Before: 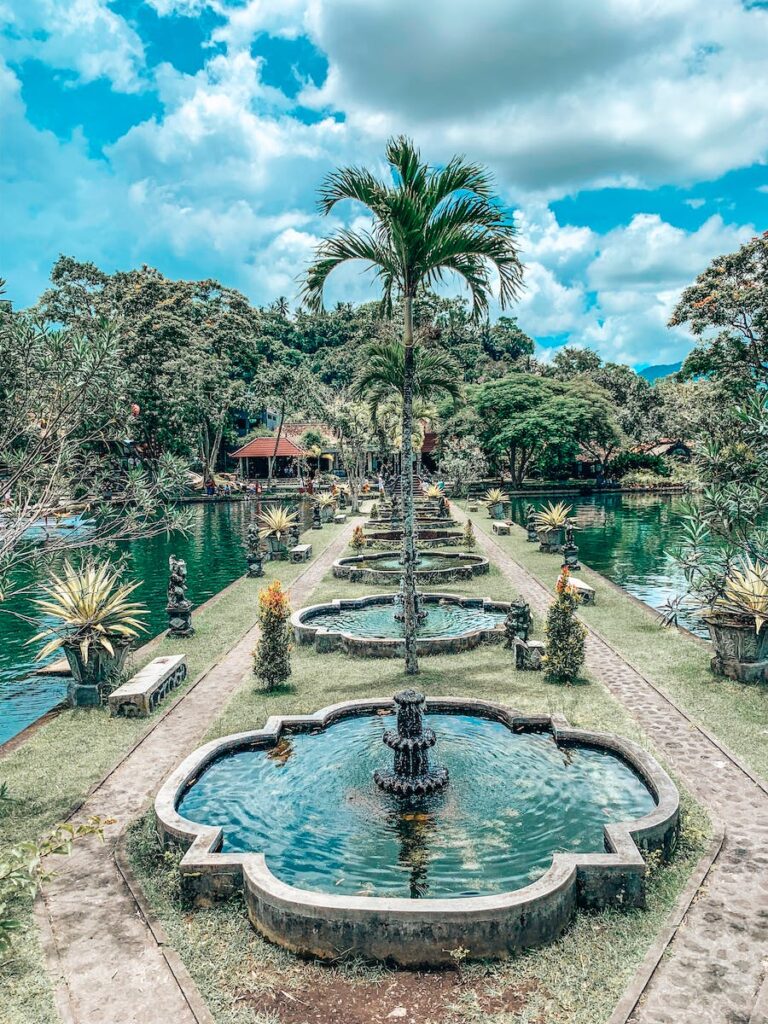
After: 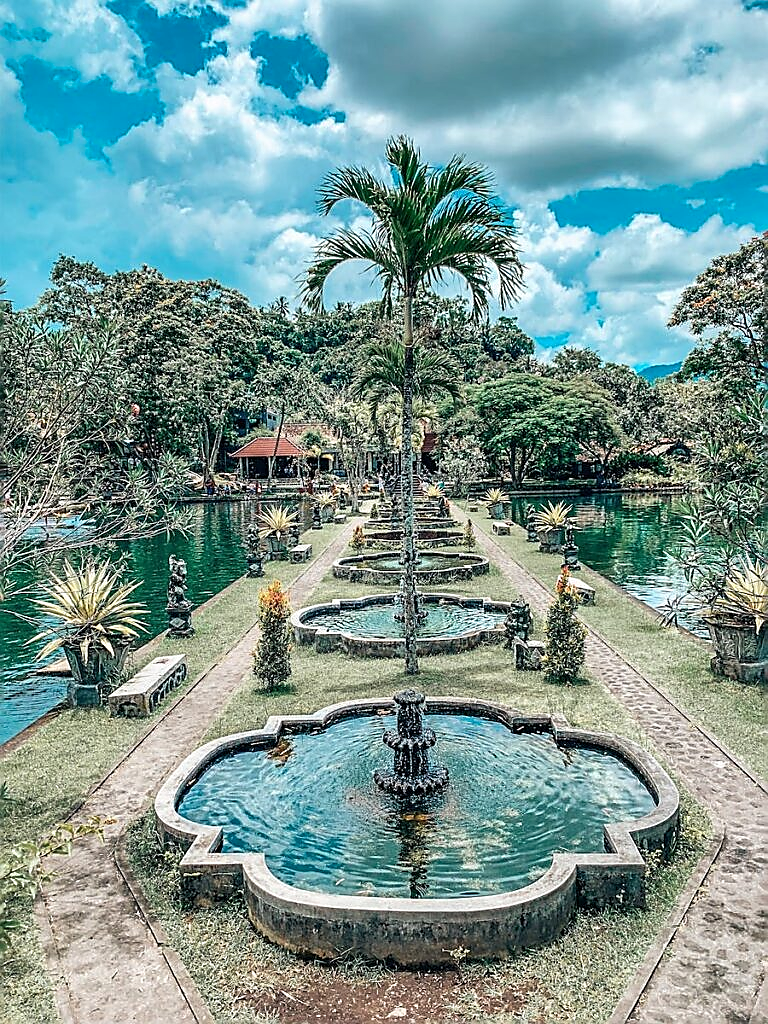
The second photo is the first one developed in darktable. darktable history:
shadows and highlights: soften with gaussian
sharpen: radius 1.4, amount 1.25, threshold 0.7
